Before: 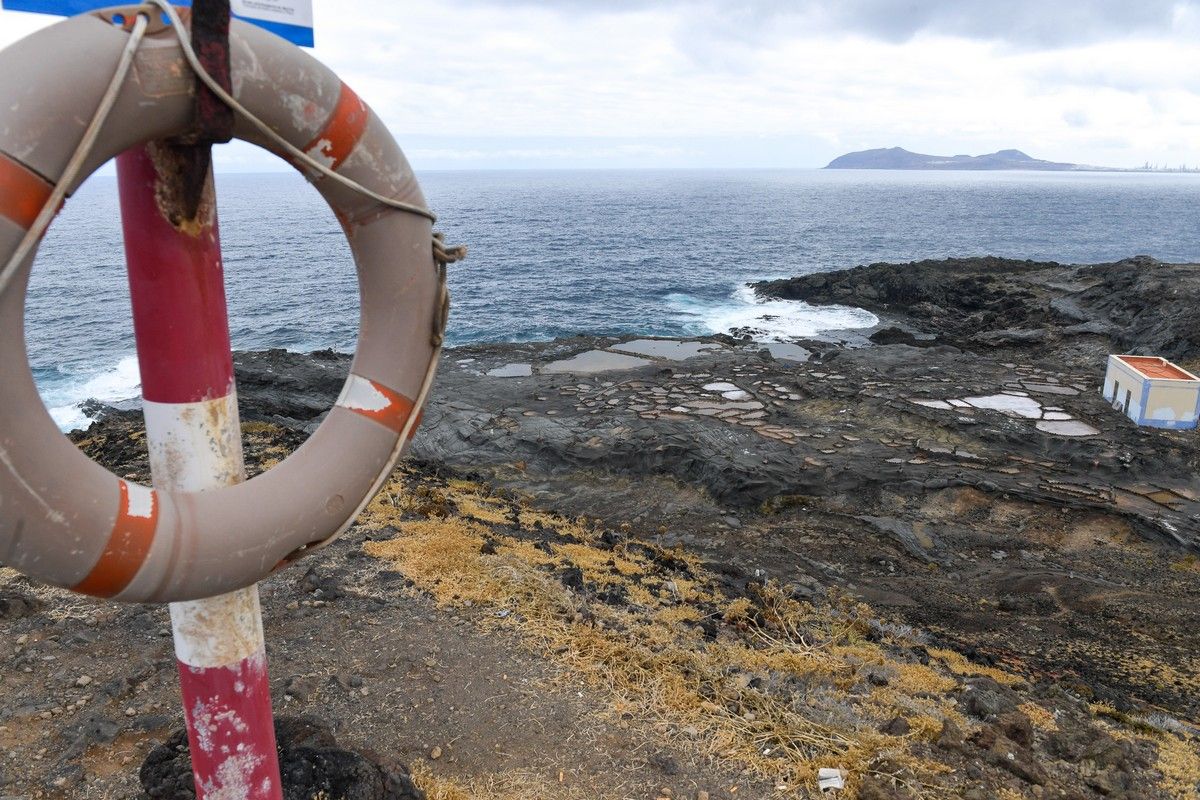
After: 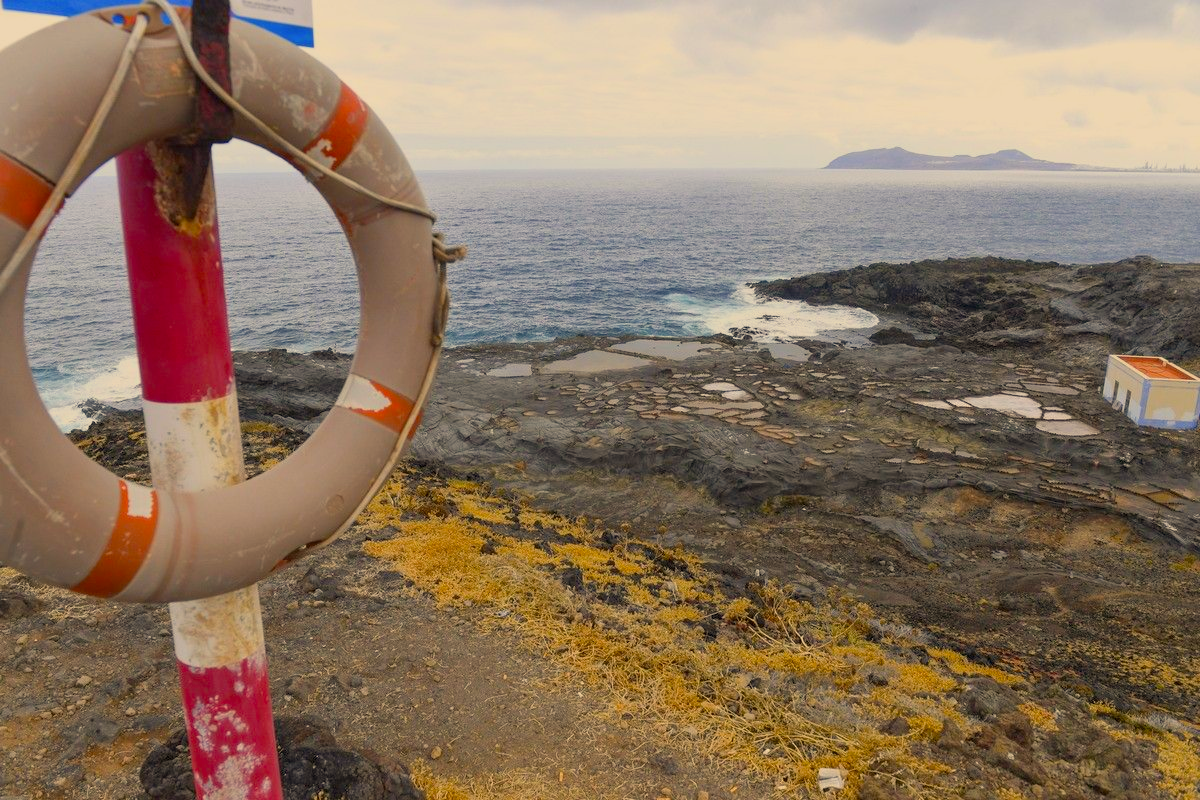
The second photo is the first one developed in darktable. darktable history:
color balance rgb: power › chroma 0.319%, power › hue 23.99°, highlights gain › chroma 1.748%, highlights gain › hue 57.1°, perceptual saturation grading › global saturation 25.041%, contrast -19.883%
color correction: highlights a* 1.34, highlights b* 17.86
